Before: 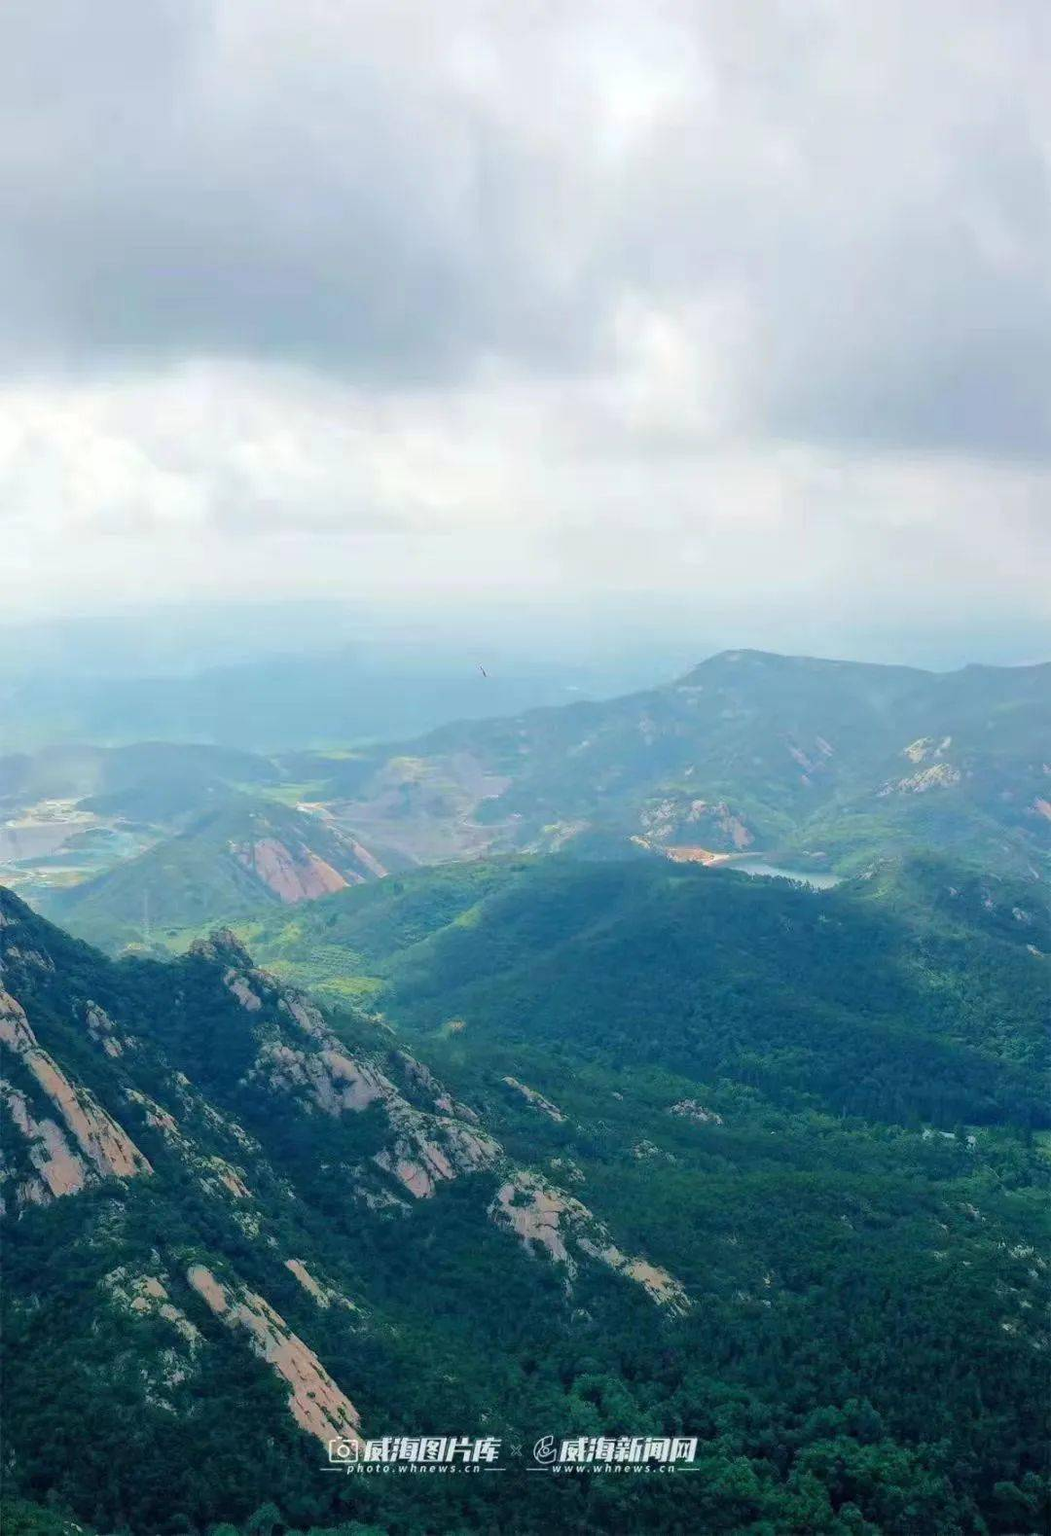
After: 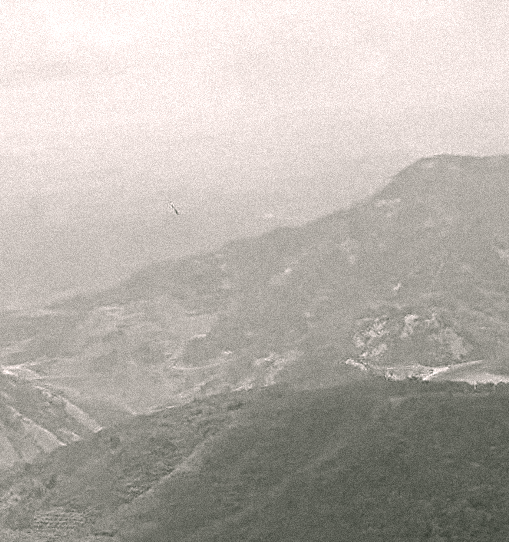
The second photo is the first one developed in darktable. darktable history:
sharpen: on, module defaults
crop: left 31.751%, top 32.172%, right 27.8%, bottom 35.83%
rotate and perspective: rotation -6.83°, automatic cropping off
color calibration: output gray [0.18, 0.41, 0.41, 0], gray › normalize channels true, illuminant same as pipeline (D50), adaptation XYZ, x 0.346, y 0.359, gamut compression 0
color correction: highlights a* 4.02, highlights b* 4.98, shadows a* -7.55, shadows b* 4.98
white balance: red 0.978, blue 0.999
color balance: lift [1, 1.001, 0.999, 1.001], gamma [1, 1.004, 1.007, 0.993], gain [1, 0.991, 0.987, 1.013], contrast 7.5%, contrast fulcrum 10%, output saturation 115%
grain: strength 35%, mid-tones bias 0%
